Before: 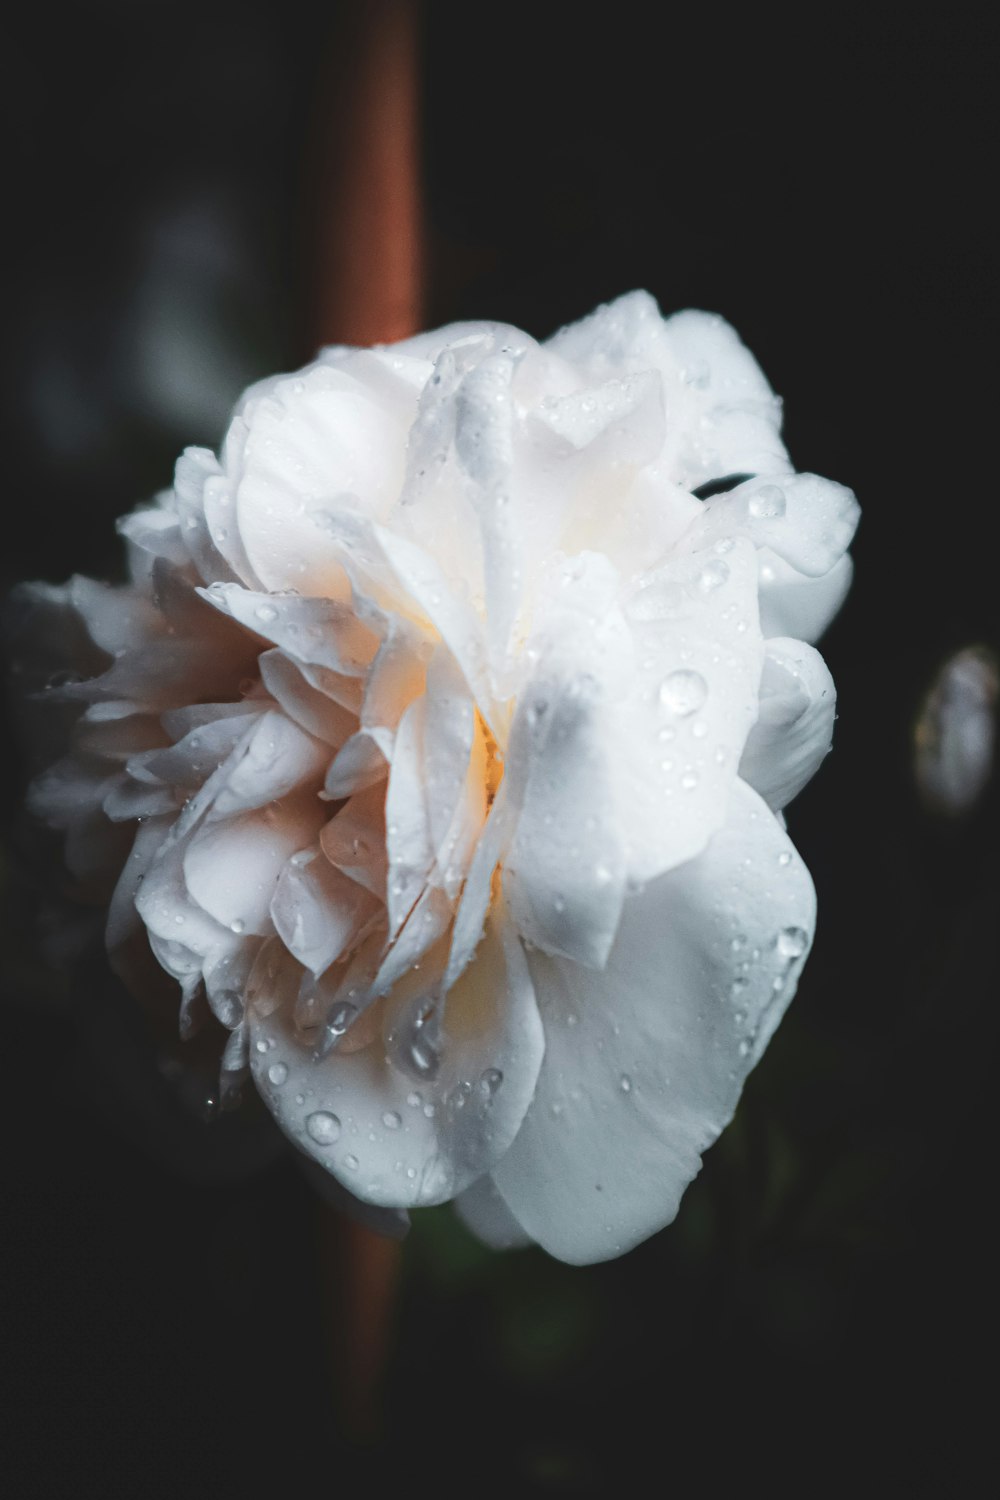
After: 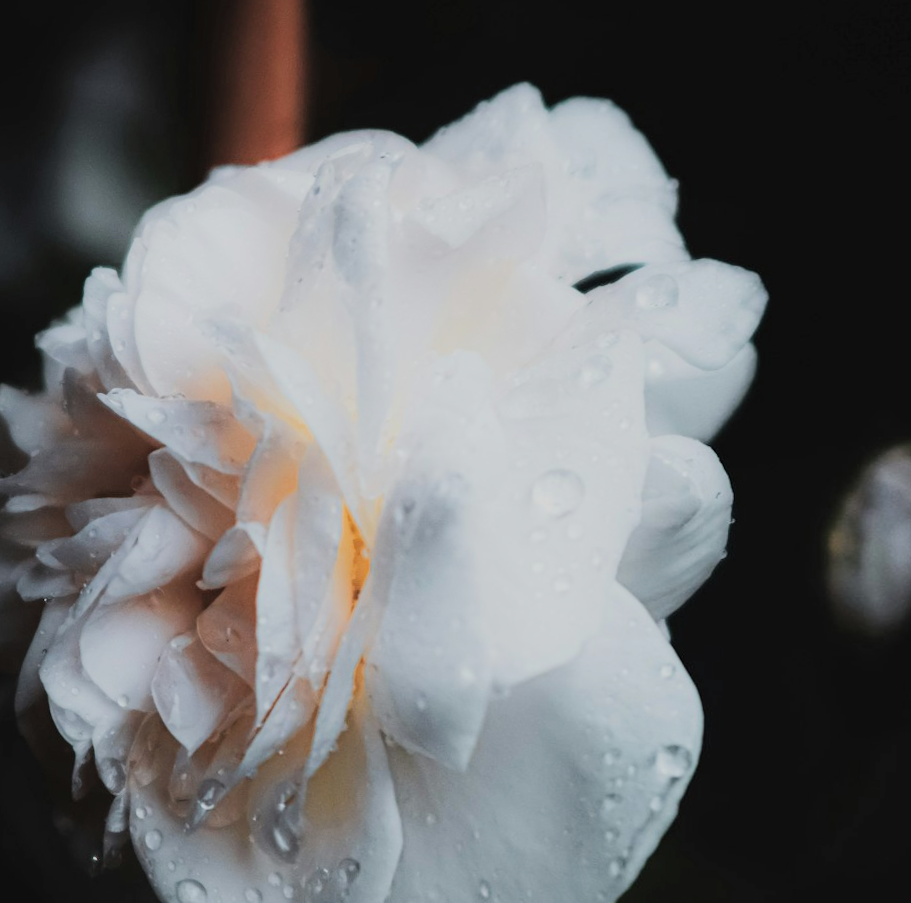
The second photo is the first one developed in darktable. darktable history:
rotate and perspective: rotation 1.69°, lens shift (vertical) -0.023, lens shift (horizontal) -0.291, crop left 0.025, crop right 0.988, crop top 0.092, crop bottom 0.842
filmic rgb: black relative exposure -7.15 EV, white relative exposure 5.36 EV, hardness 3.02, color science v6 (2022)
exposure: exposure 0.2 EV, compensate highlight preservation false
crop: left 5.596%, top 10.314%, right 3.534%, bottom 19.395%
